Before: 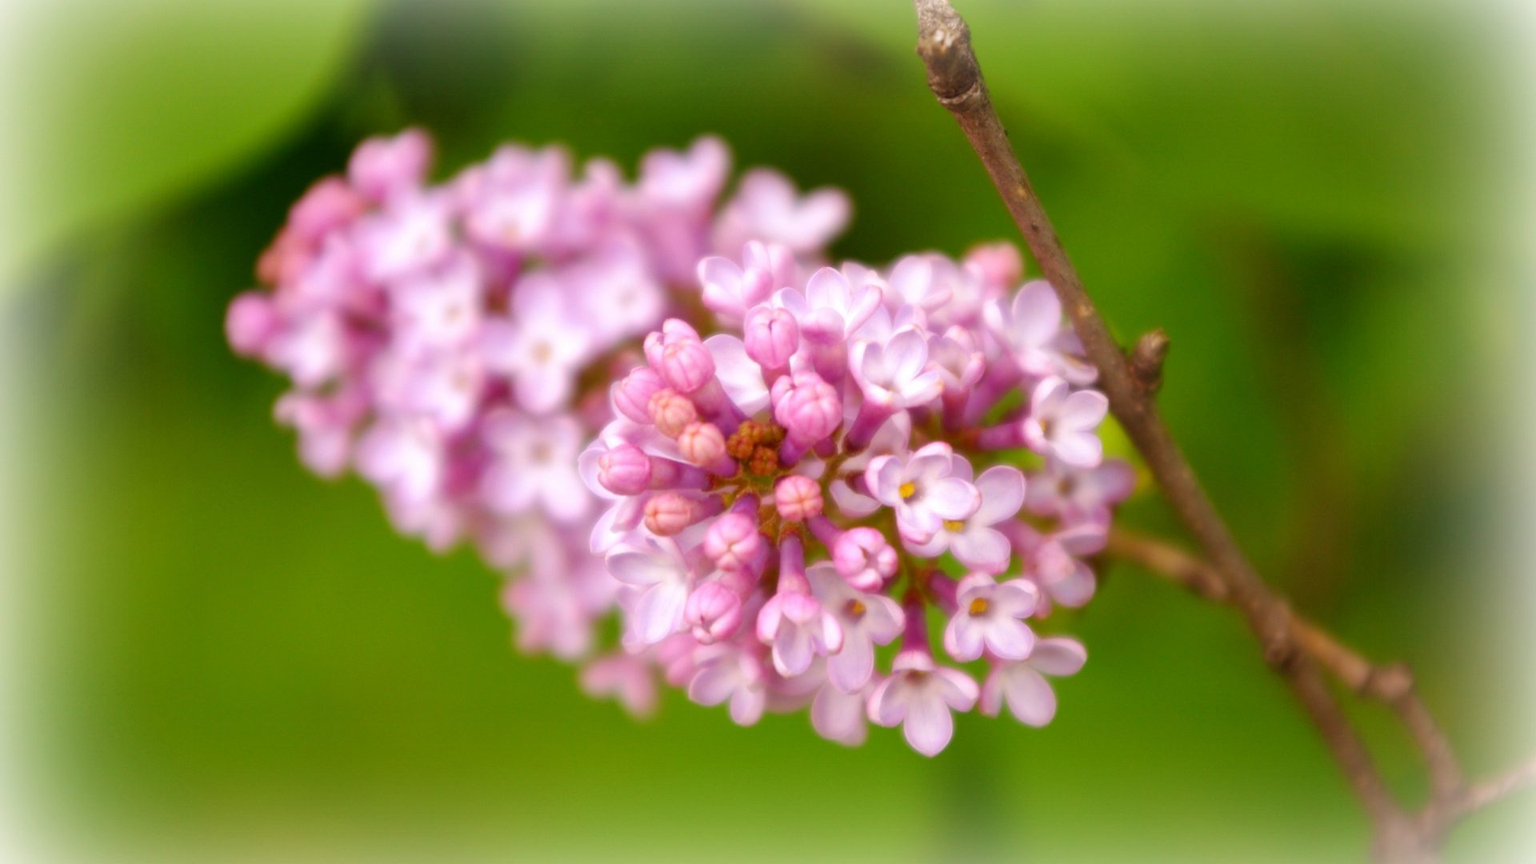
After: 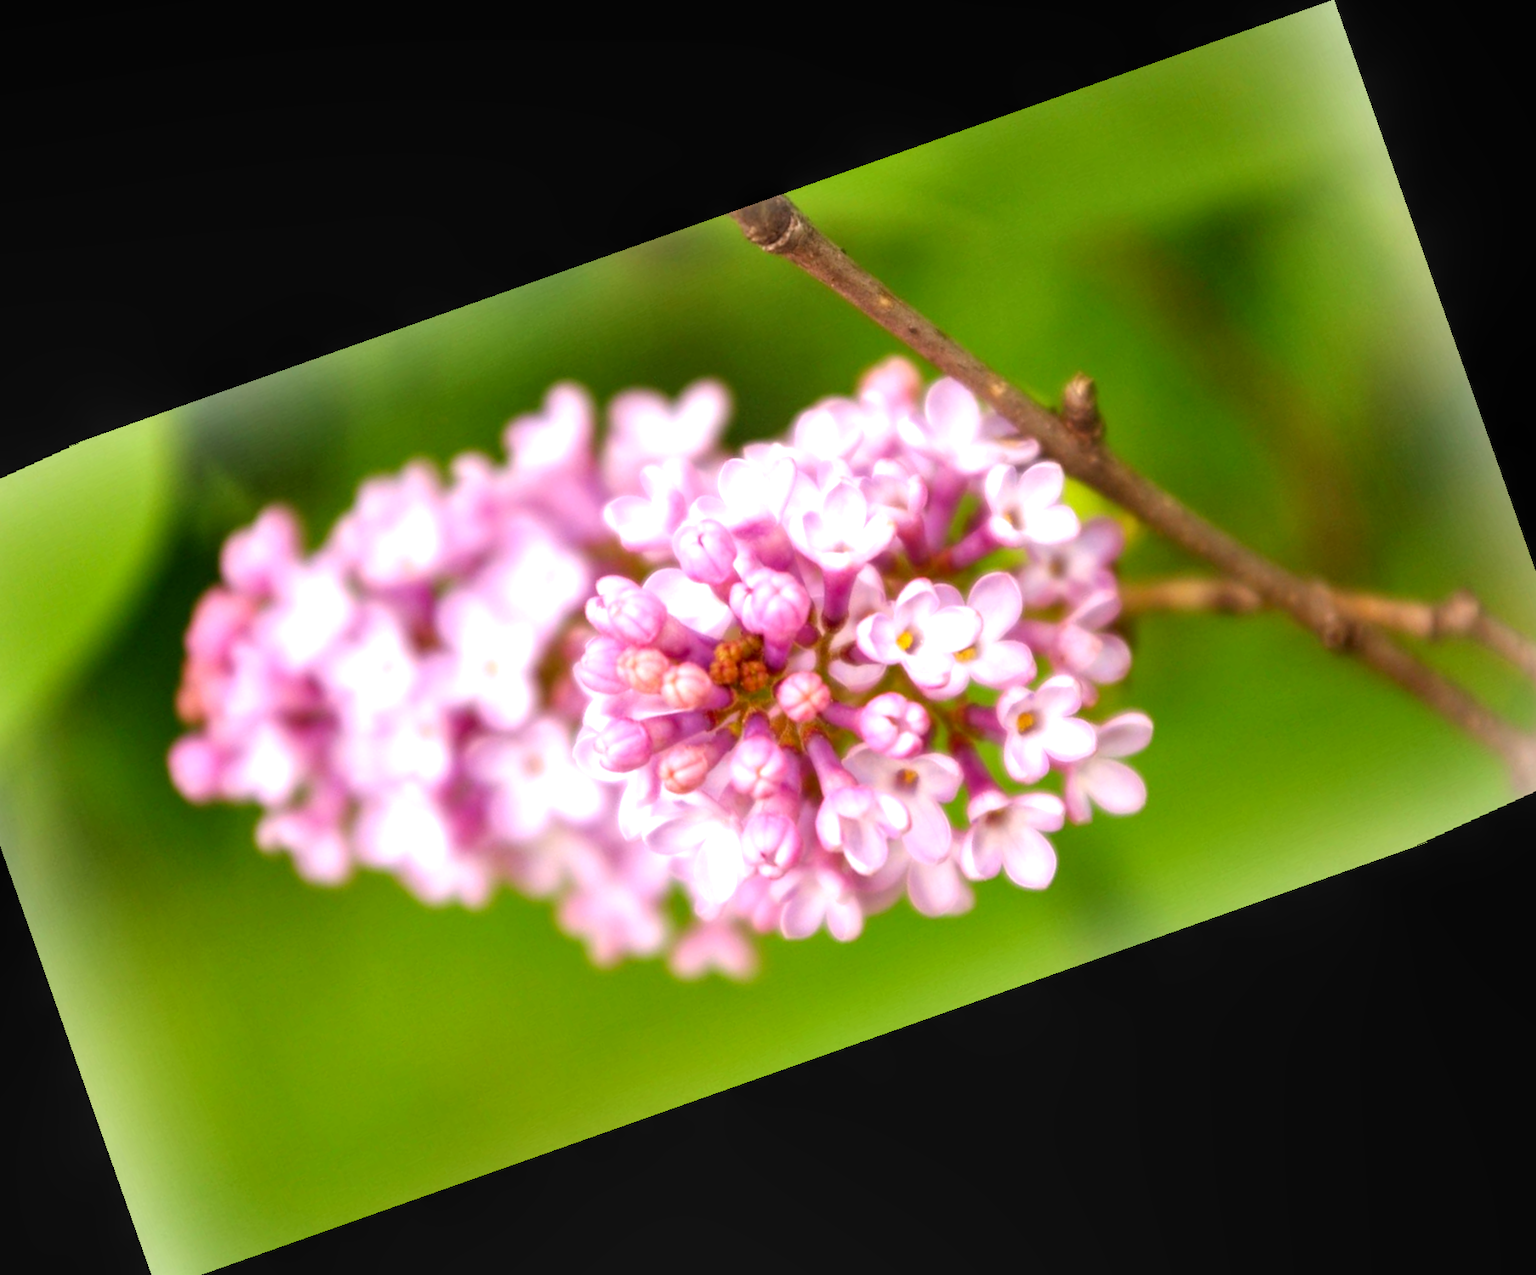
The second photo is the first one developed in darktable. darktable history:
rotate and perspective: rotation -5°, crop left 0.05, crop right 0.952, crop top 0.11, crop bottom 0.89
local contrast: on, module defaults
exposure: black level correction 0, exposure 0.7 EV, compensate exposure bias true, compensate highlight preservation false
crop and rotate: angle 19.43°, left 6.812%, right 4.125%, bottom 1.087%
